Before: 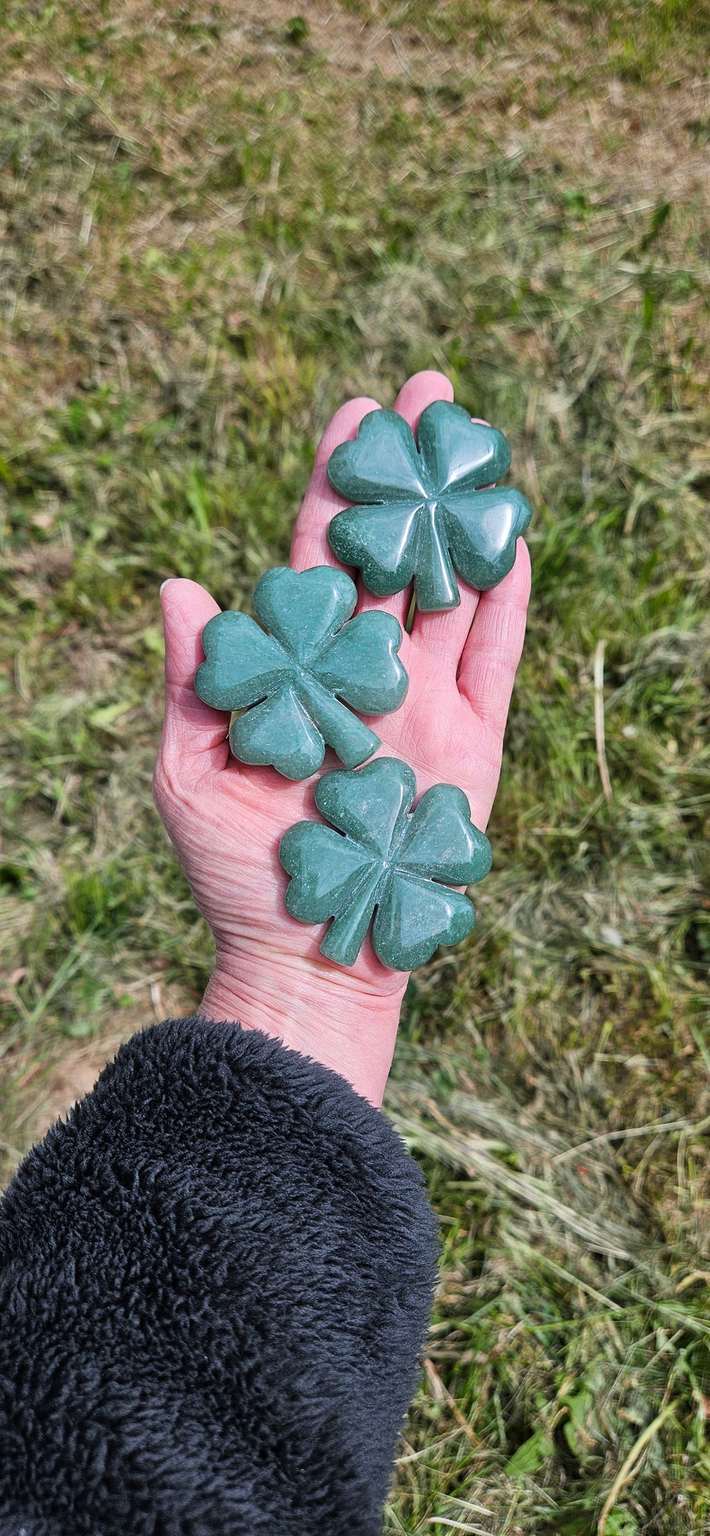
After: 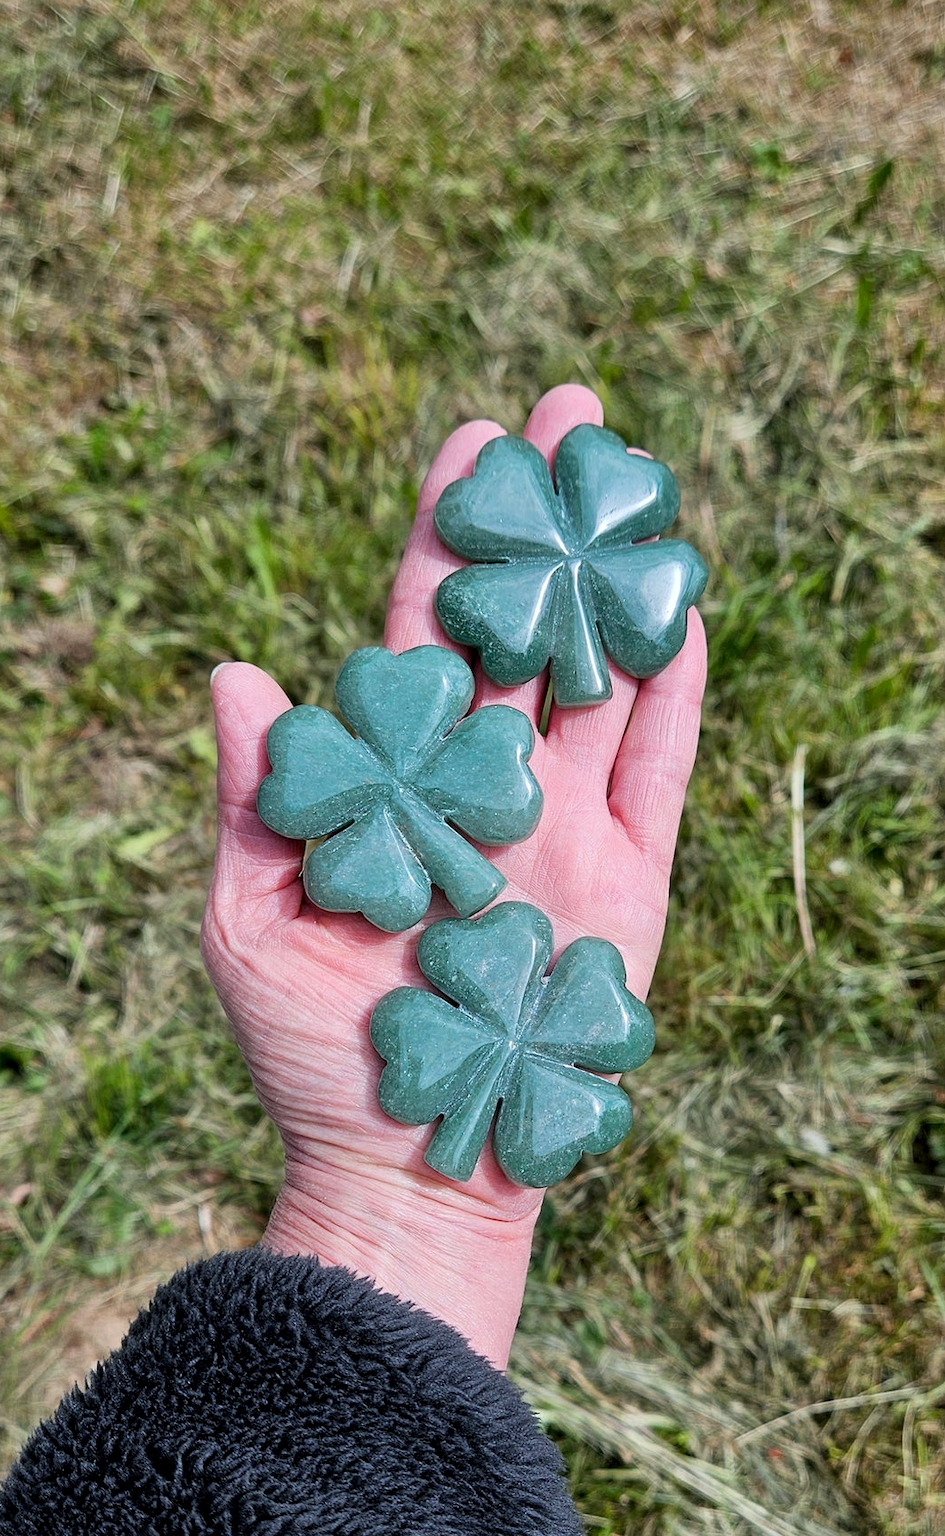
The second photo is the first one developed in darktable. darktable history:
exposure: black level correction 0.005, exposure 0.014 EV, compensate highlight preservation false
crop: left 0.387%, top 5.469%, bottom 19.809%
white balance: red 0.978, blue 0.999
